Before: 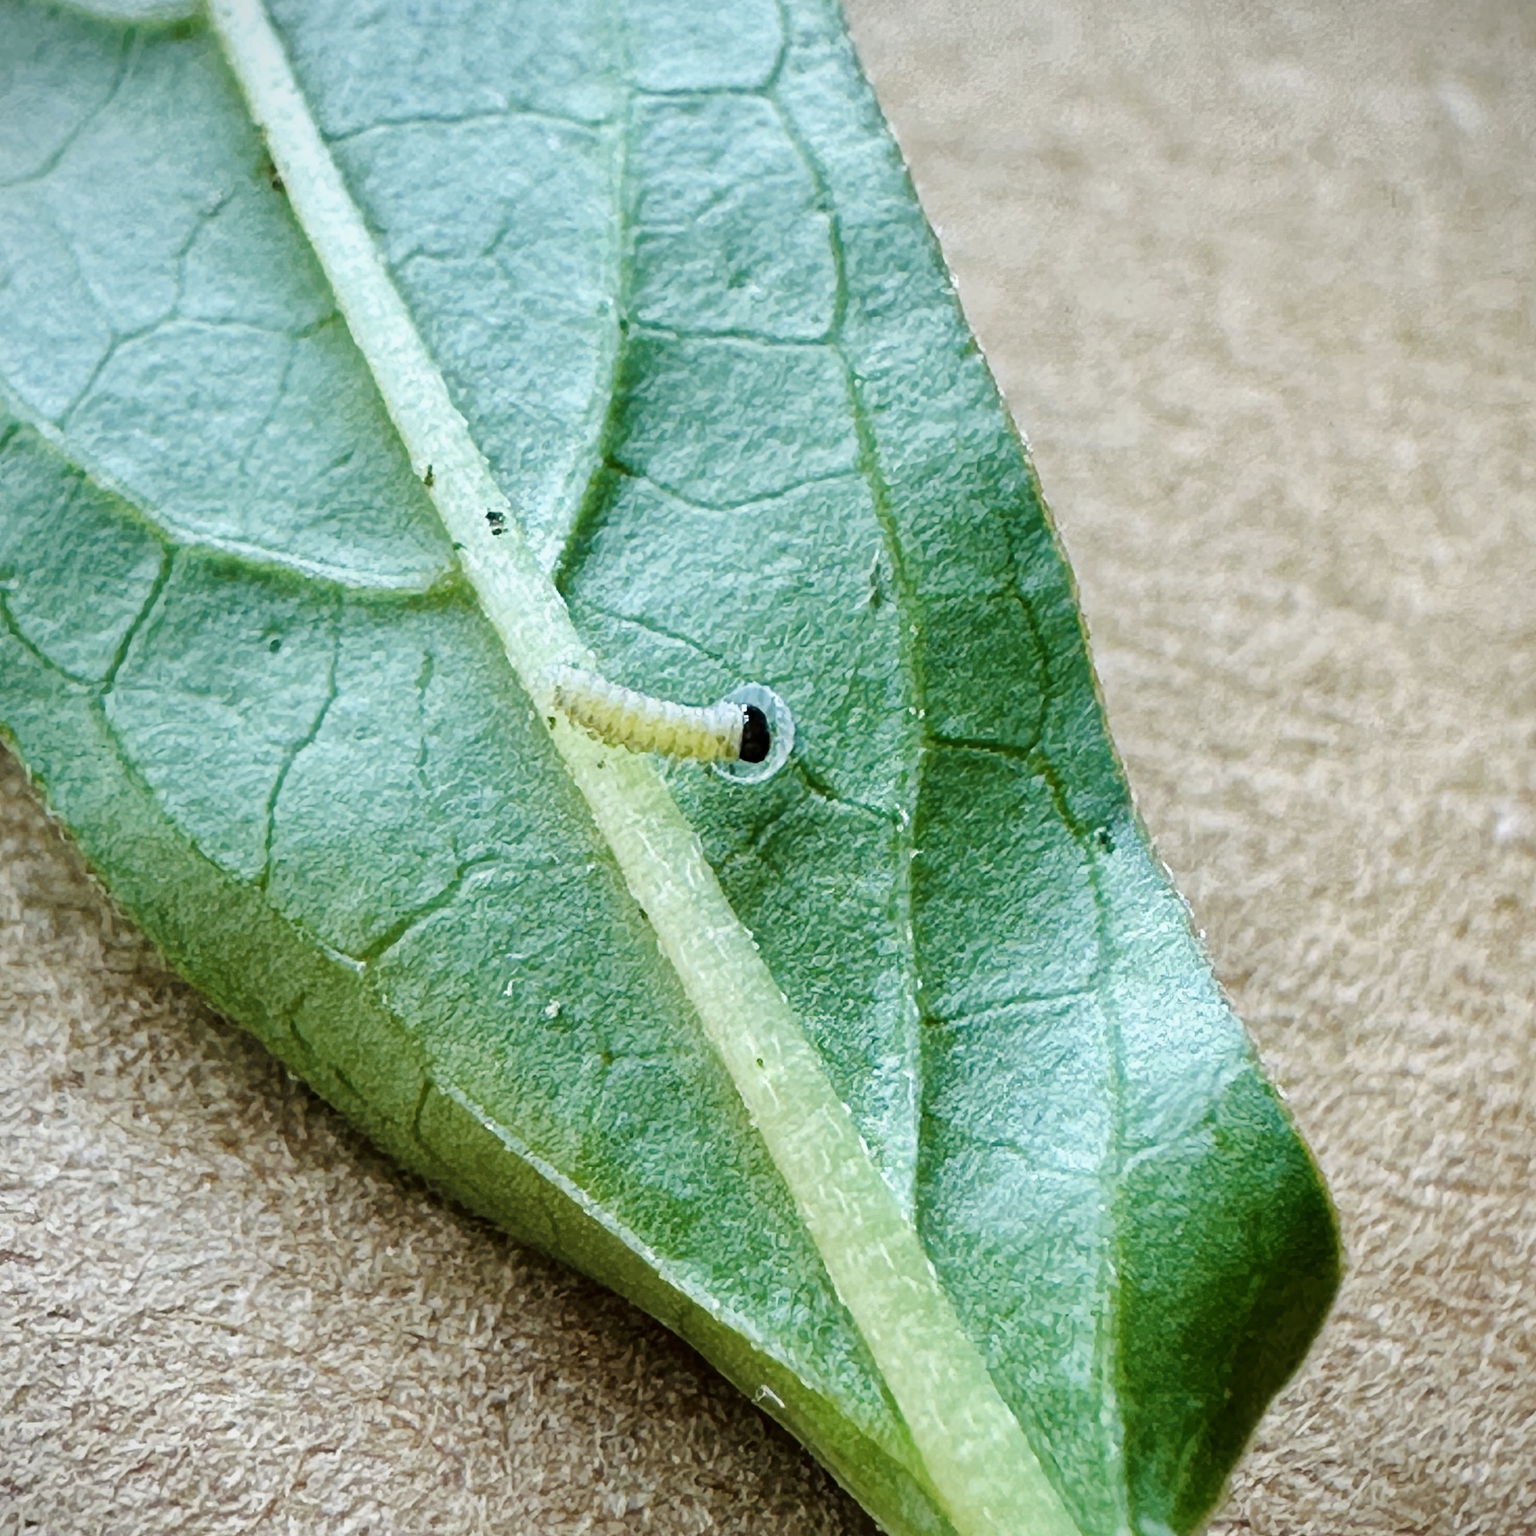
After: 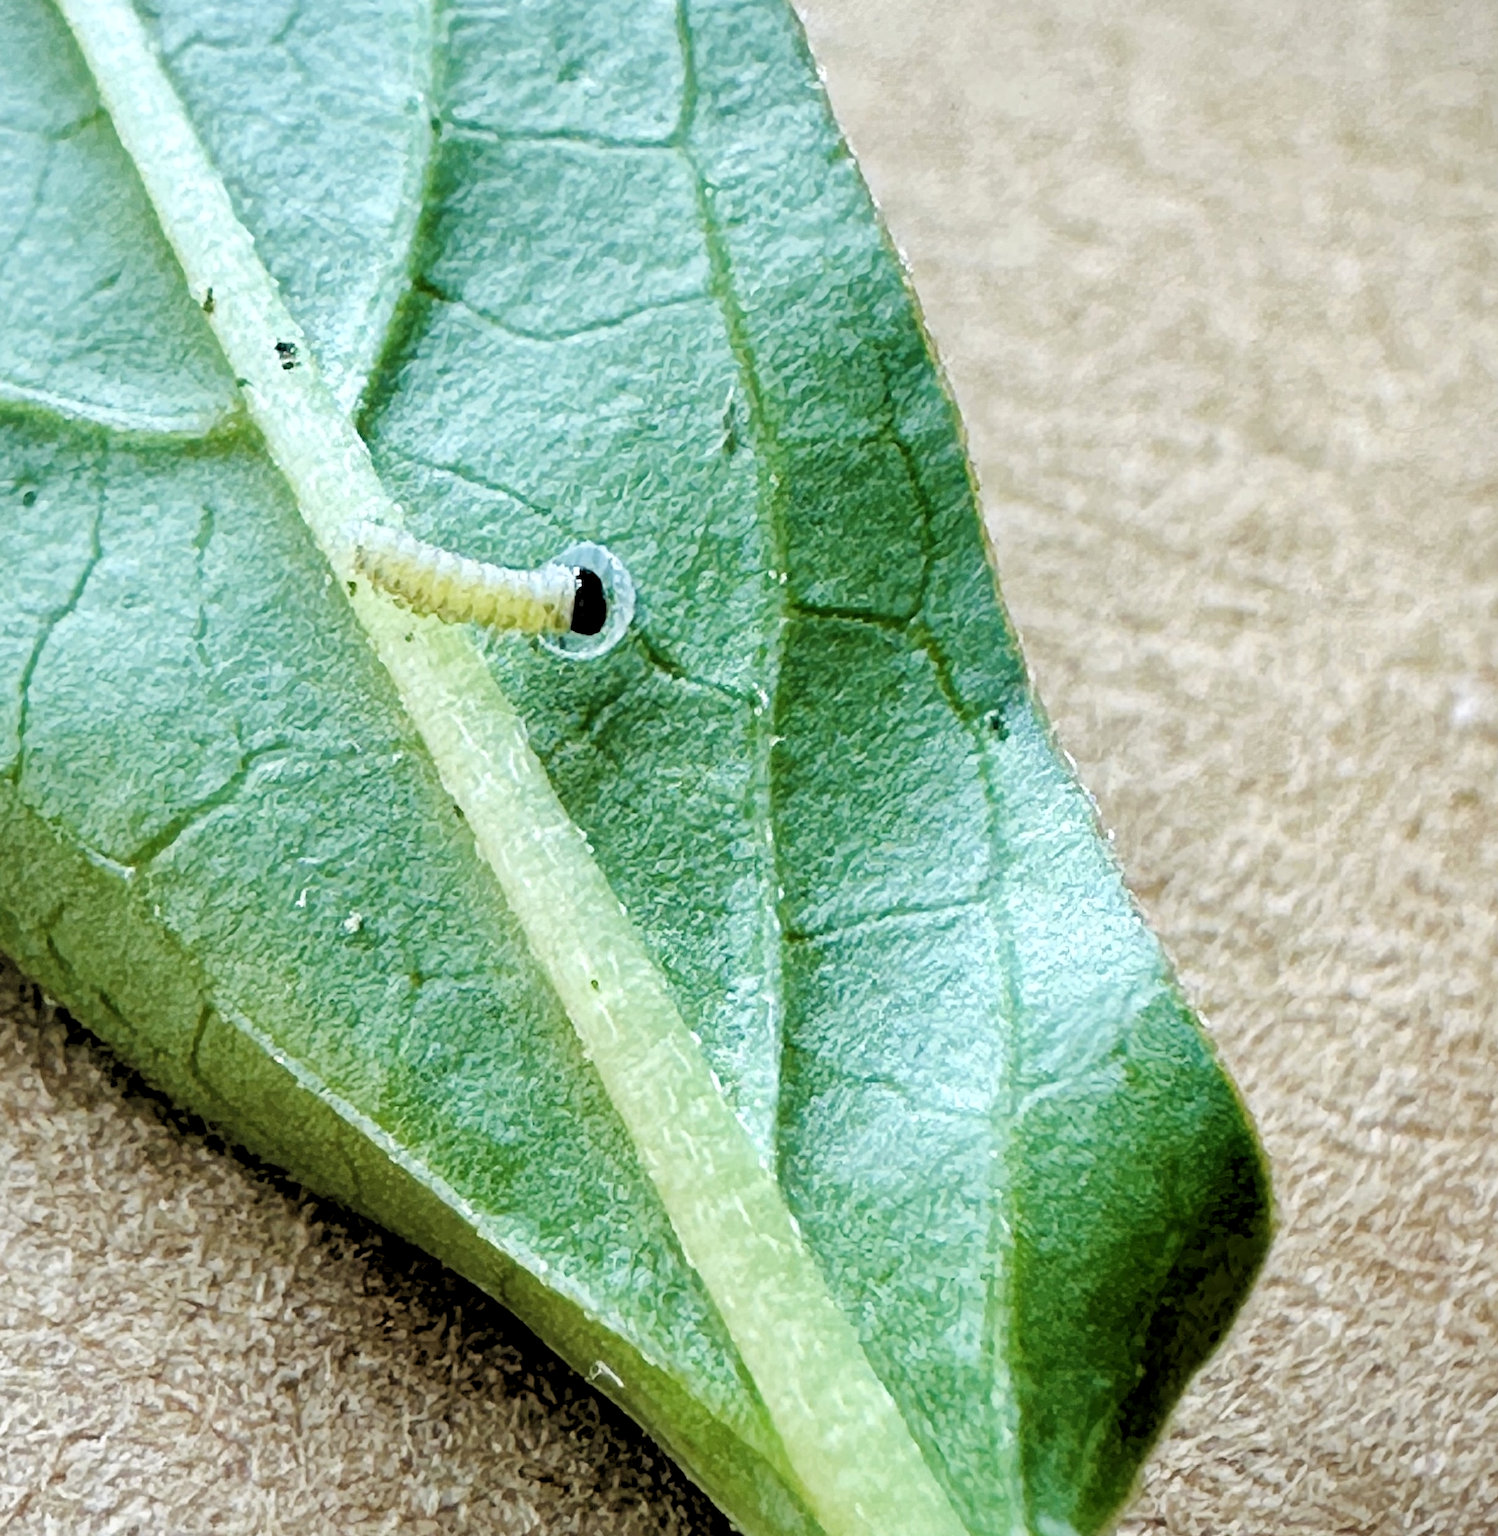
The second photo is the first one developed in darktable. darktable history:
crop: left 16.315%, top 14.246%
rgb levels: levels [[0.013, 0.434, 0.89], [0, 0.5, 1], [0, 0.5, 1]]
